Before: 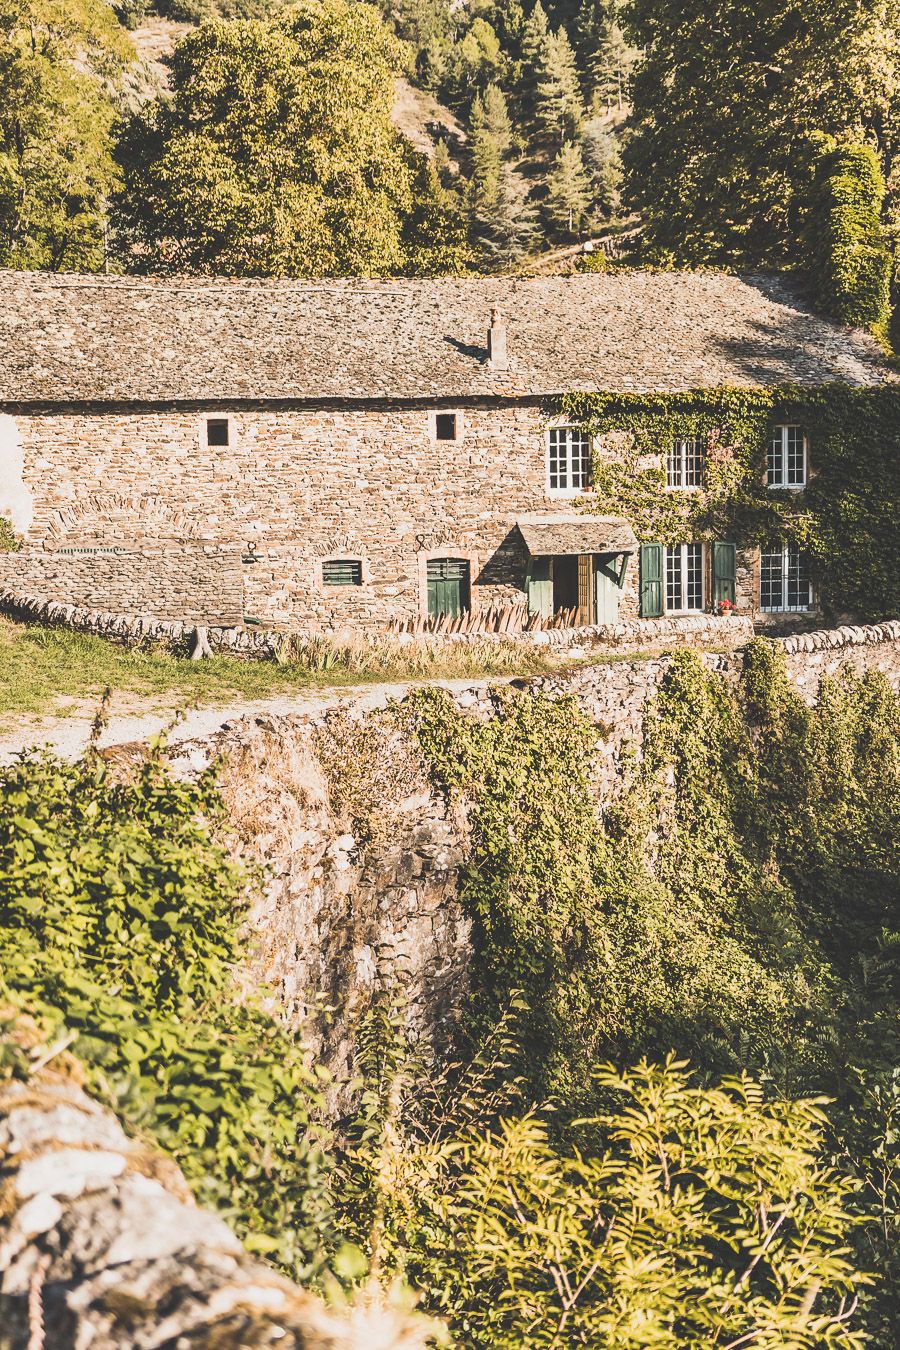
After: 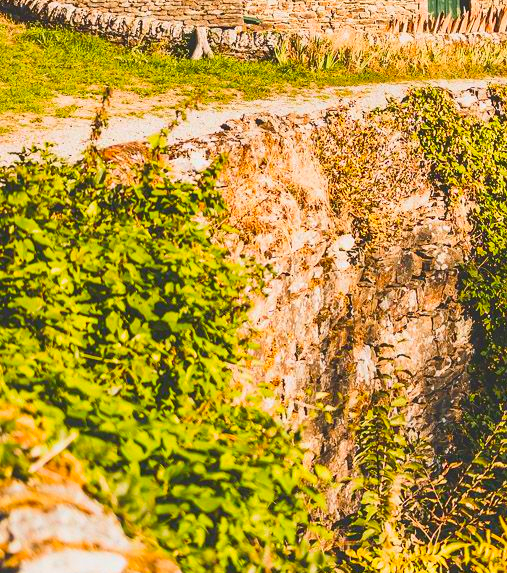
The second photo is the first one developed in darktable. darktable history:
color correction: highlights b* 0.042, saturation 2.2
crop: top 44.486%, right 43.649%, bottom 13.046%
